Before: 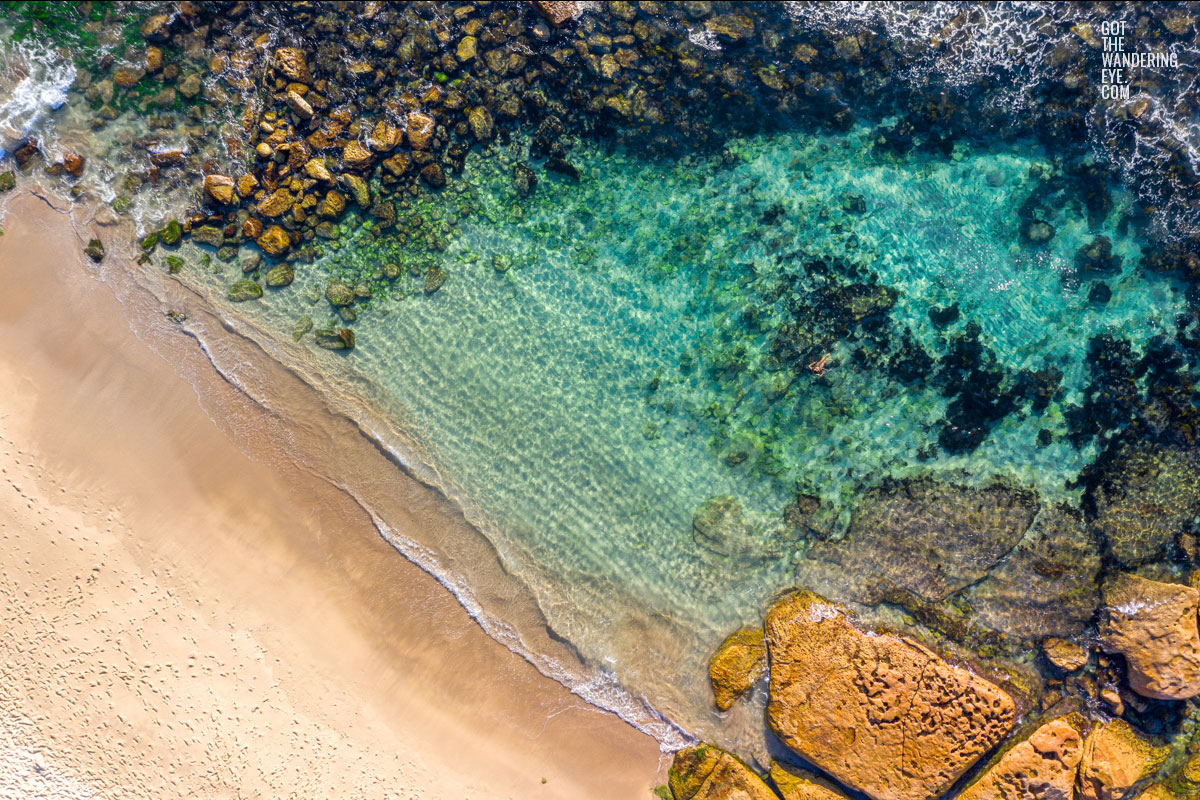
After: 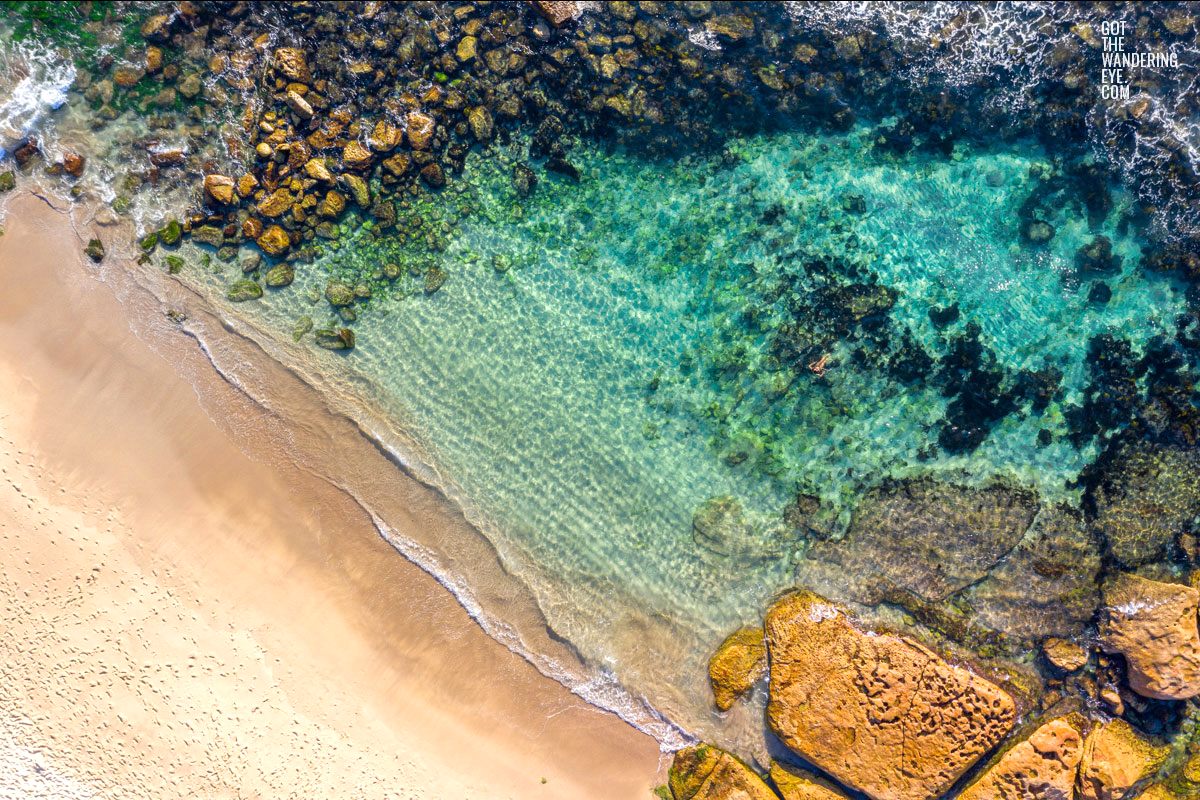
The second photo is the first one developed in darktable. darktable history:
exposure: exposure 0.202 EV, compensate exposure bias true, compensate highlight preservation false
